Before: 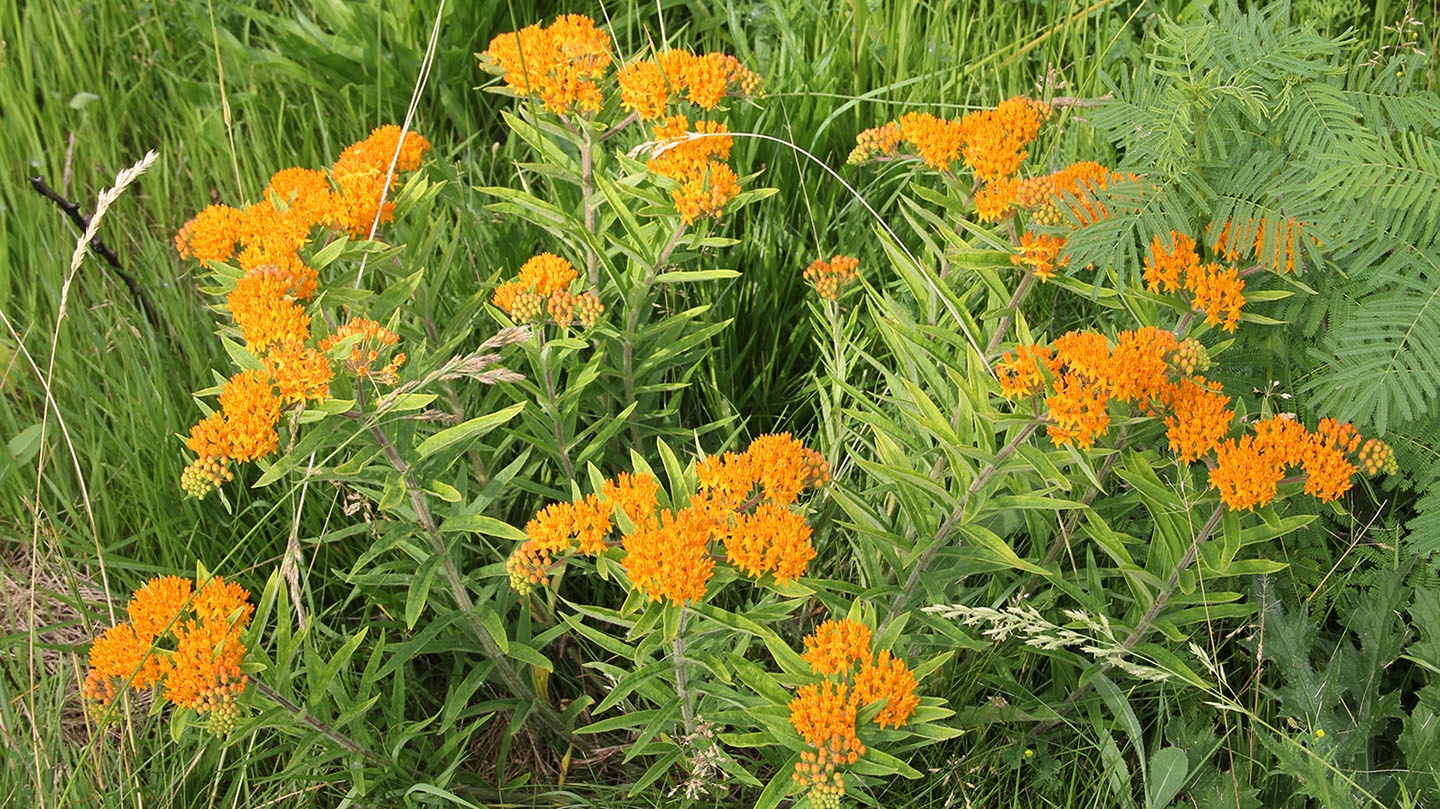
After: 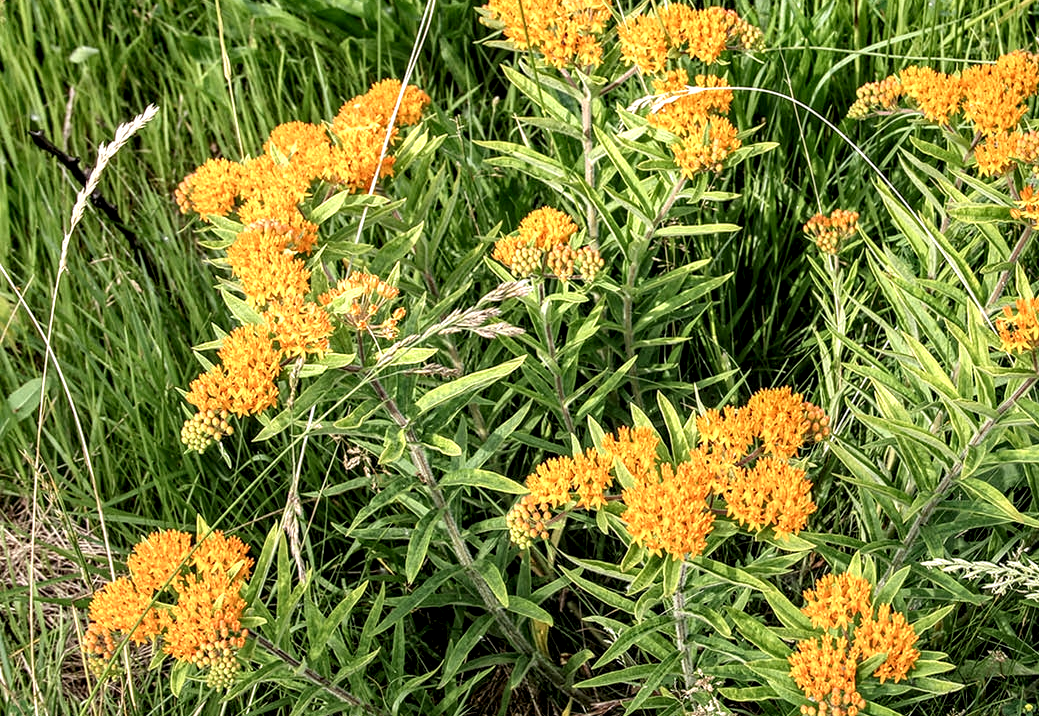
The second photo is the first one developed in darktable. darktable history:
local contrast: detail 204%
contrast brightness saturation: saturation -0.055
crop: top 5.798%, right 27.835%, bottom 5.649%
haze removal: adaptive false
